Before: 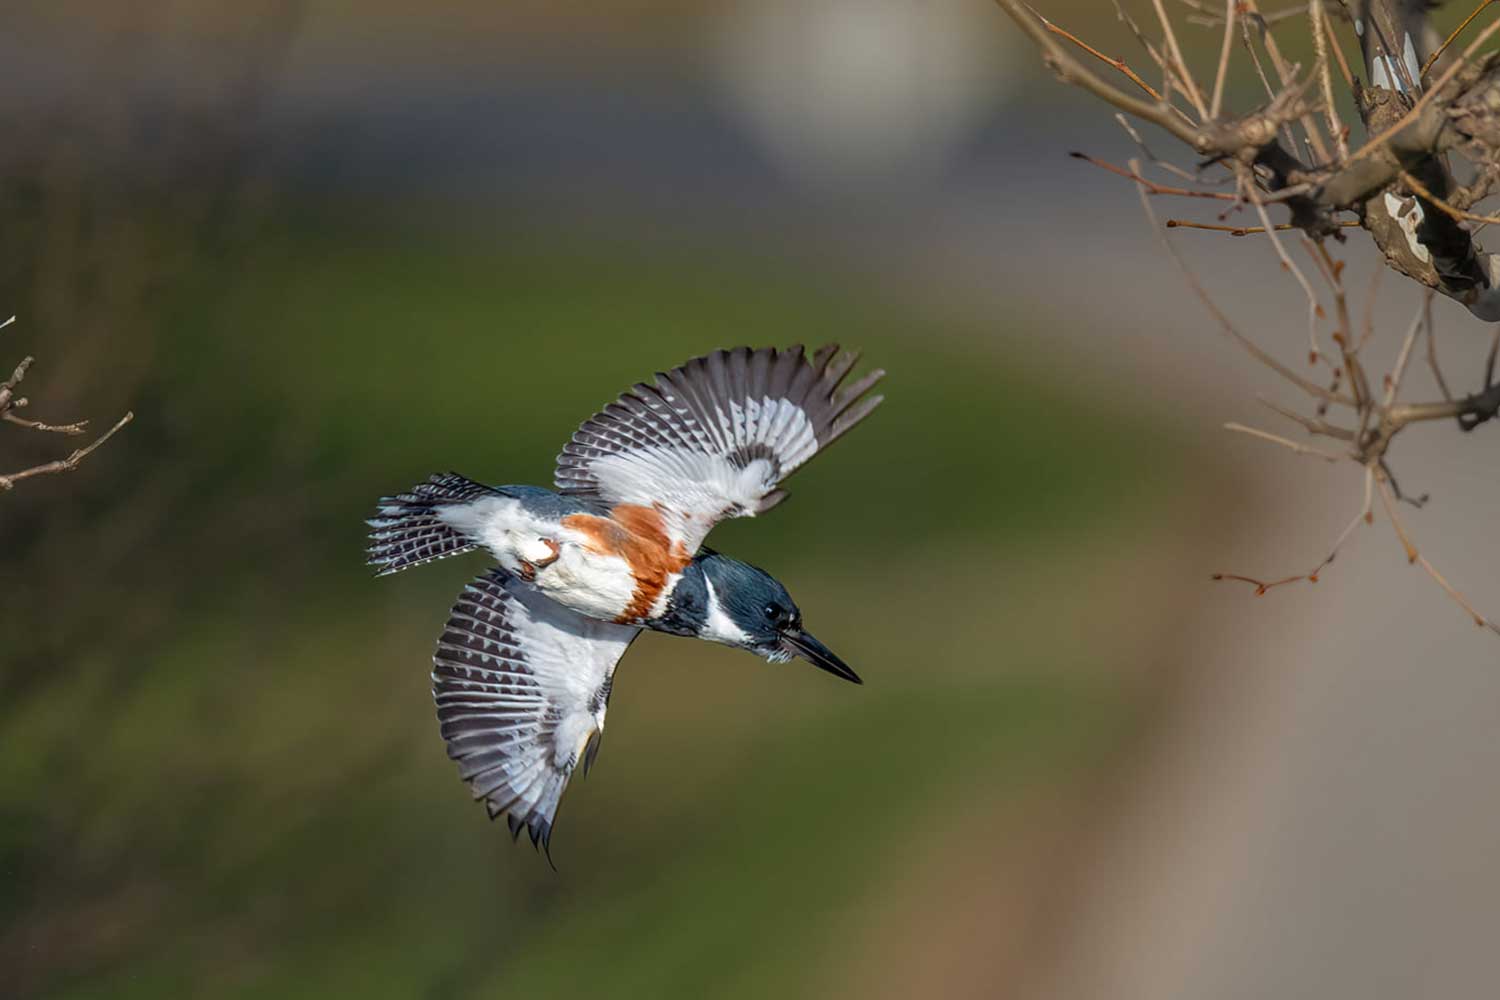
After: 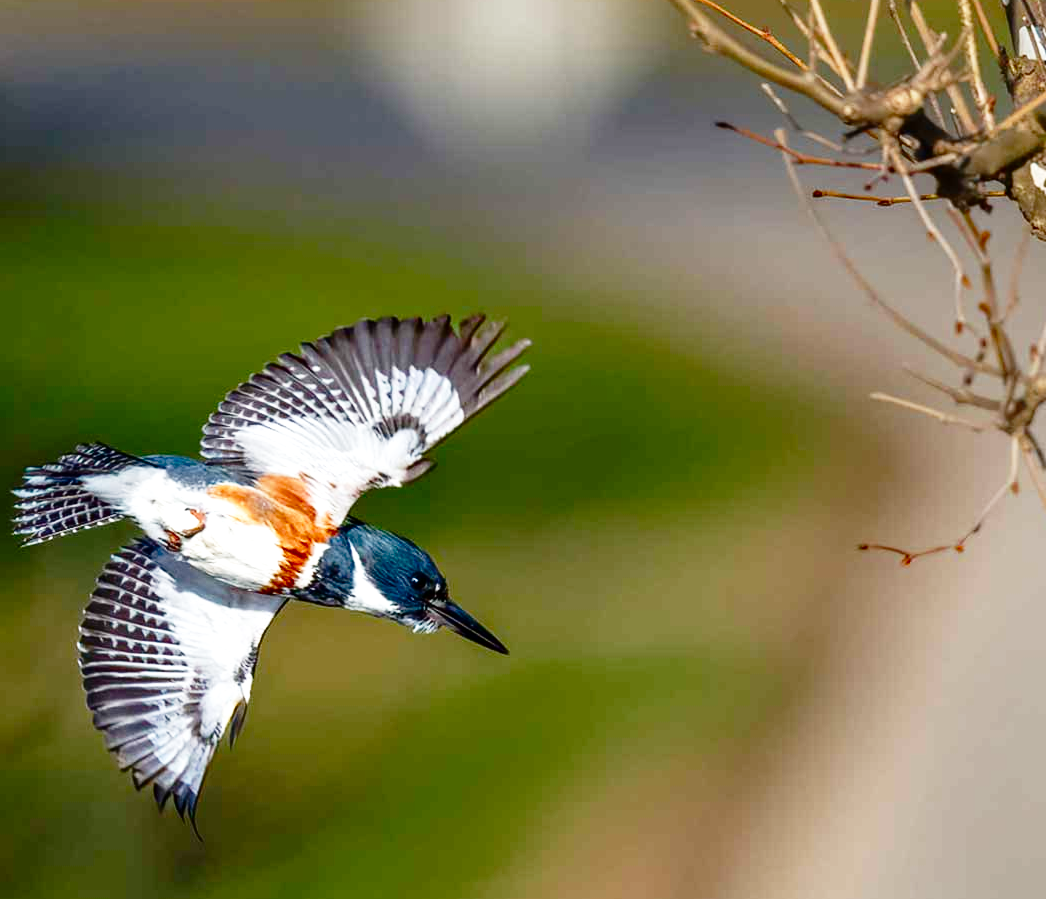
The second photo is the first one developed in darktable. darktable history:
contrast brightness saturation: brightness -0.251, saturation 0.203
exposure: exposure 0.601 EV, compensate highlight preservation false
crop and rotate: left 23.603%, top 3.026%, right 6.611%, bottom 7.039%
base curve: curves: ch0 [(0, 0) (0.028, 0.03) (0.121, 0.232) (0.46, 0.748) (0.859, 0.968) (1, 1)], preserve colors none
